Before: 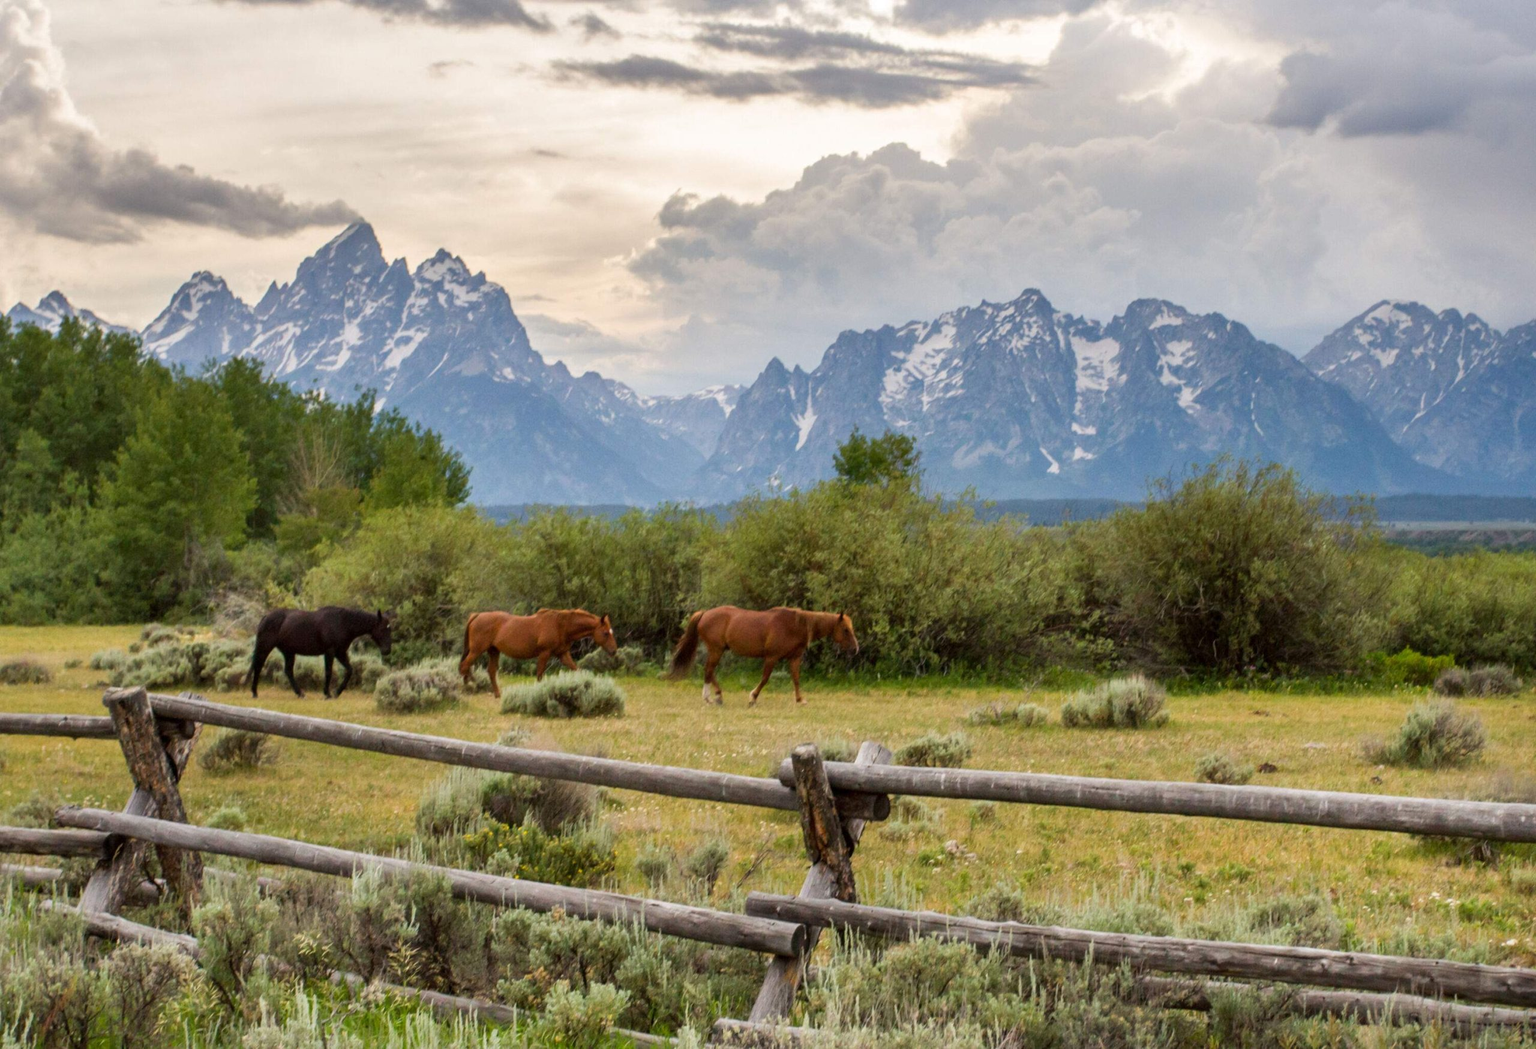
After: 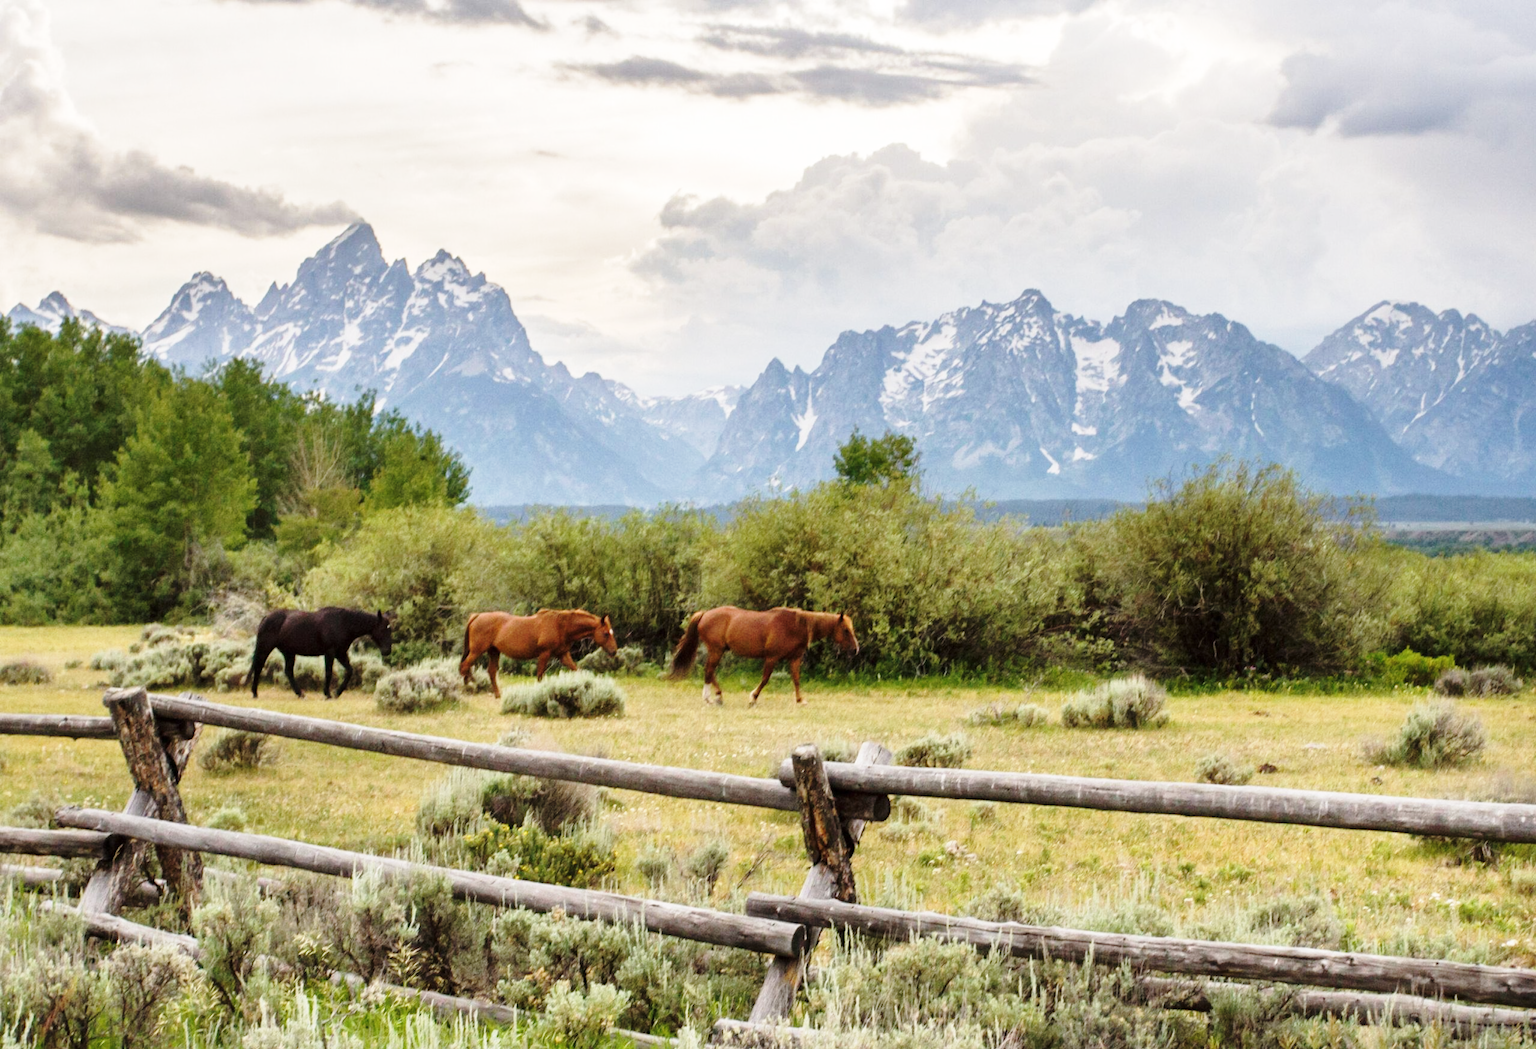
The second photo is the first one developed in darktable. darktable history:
base curve: curves: ch0 [(0, 0) (0.028, 0.03) (0.121, 0.232) (0.46, 0.748) (0.859, 0.968) (1, 1)], preserve colors none
contrast brightness saturation: saturation -0.17
